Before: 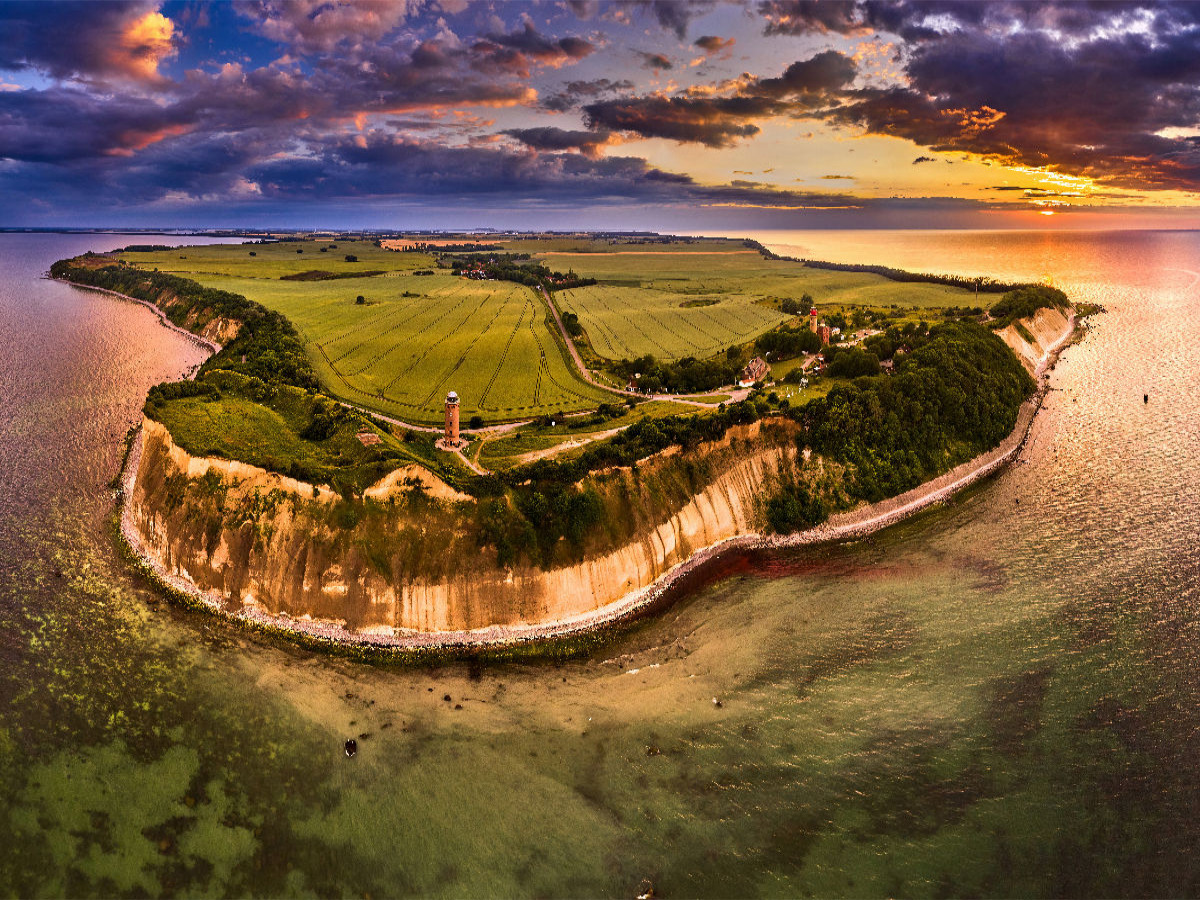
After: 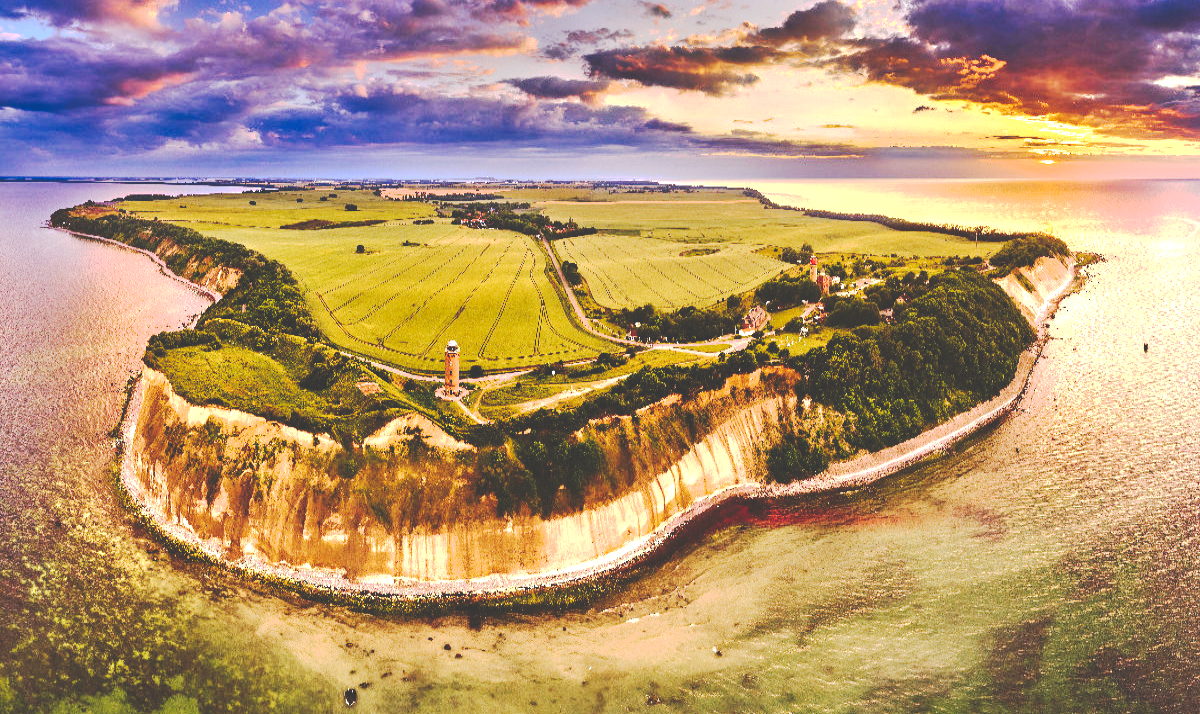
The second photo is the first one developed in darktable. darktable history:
tone curve: curves: ch0 [(0, 0) (0.003, 0.219) (0.011, 0.219) (0.025, 0.223) (0.044, 0.226) (0.069, 0.232) (0.1, 0.24) (0.136, 0.245) (0.177, 0.257) (0.224, 0.281) (0.277, 0.324) (0.335, 0.392) (0.399, 0.484) (0.468, 0.585) (0.543, 0.672) (0.623, 0.741) (0.709, 0.788) (0.801, 0.835) (0.898, 0.878) (1, 1)], preserve colors none
crop and rotate: top 5.667%, bottom 14.937%
exposure: black level correction 0, exposure 0.9 EV, compensate exposure bias true, compensate highlight preservation false
